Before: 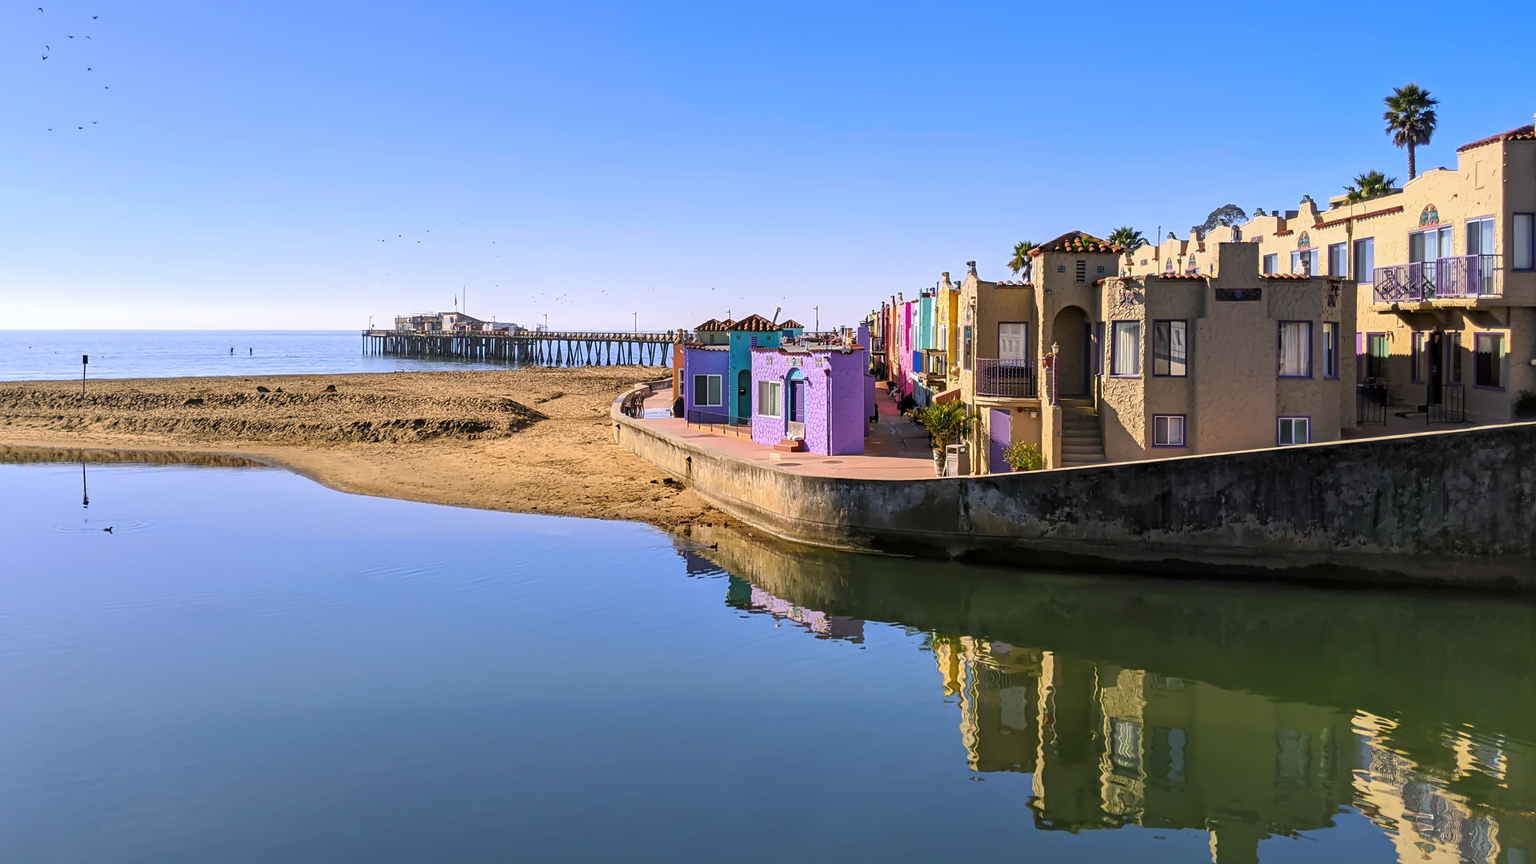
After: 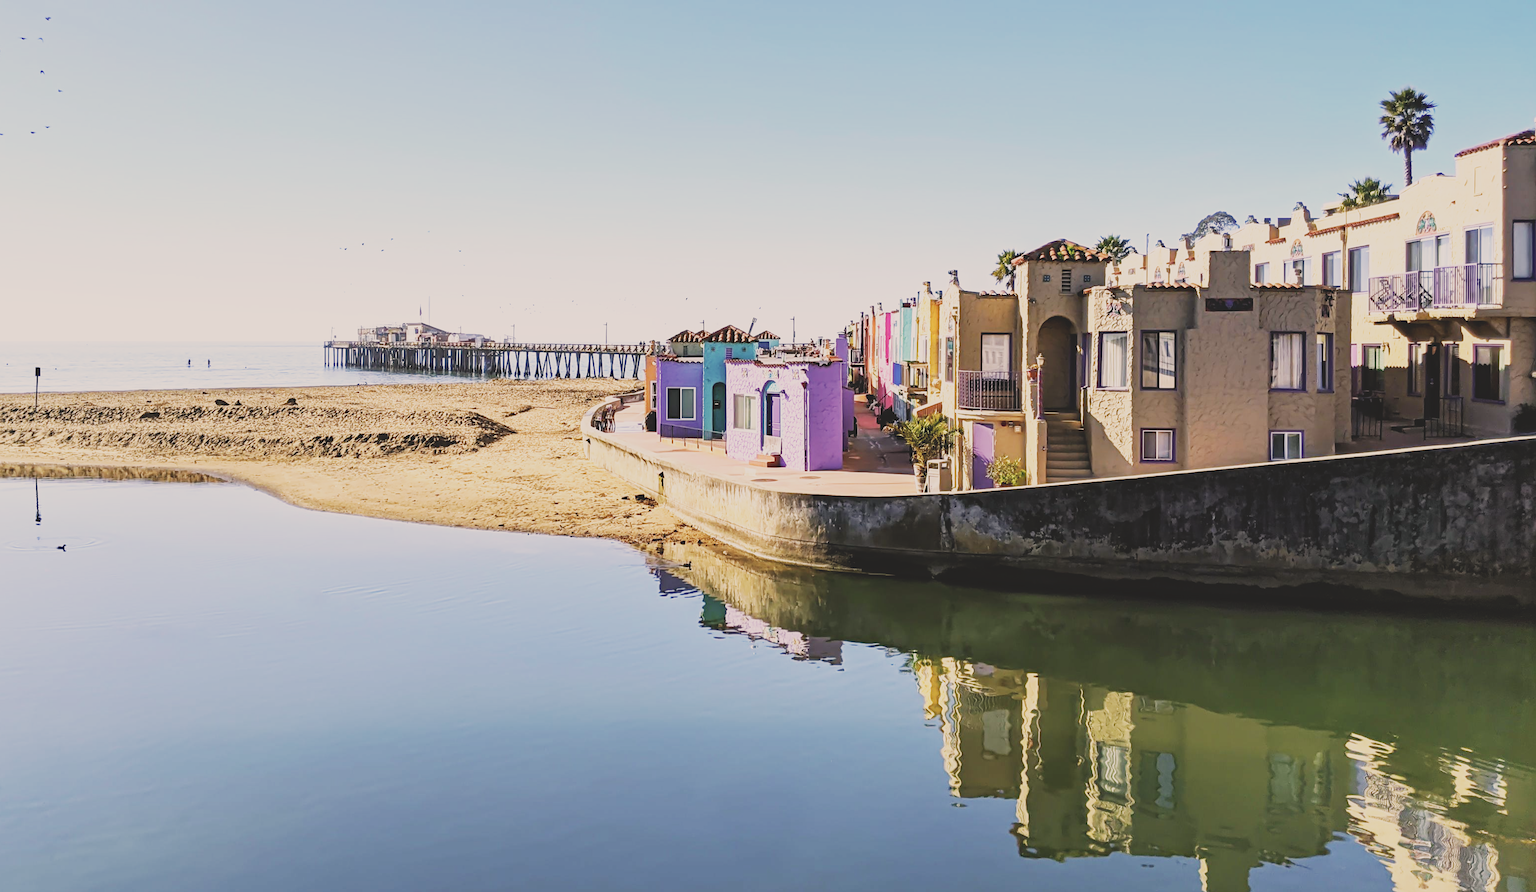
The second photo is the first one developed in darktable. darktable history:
contrast brightness saturation: contrast -0.263, saturation -0.434
base curve: curves: ch0 [(0, 0) (0.007, 0.004) (0.027, 0.03) (0.046, 0.07) (0.207, 0.54) (0.442, 0.872) (0.673, 0.972) (1, 1)], preserve colors none
color correction: highlights a* 3.63, highlights b* 5.11
haze removal: compatibility mode true, adaptive false
sharpen: radius 2.925, amount 0.87, threshold 47.474
crop and rotate: left 3.203%
